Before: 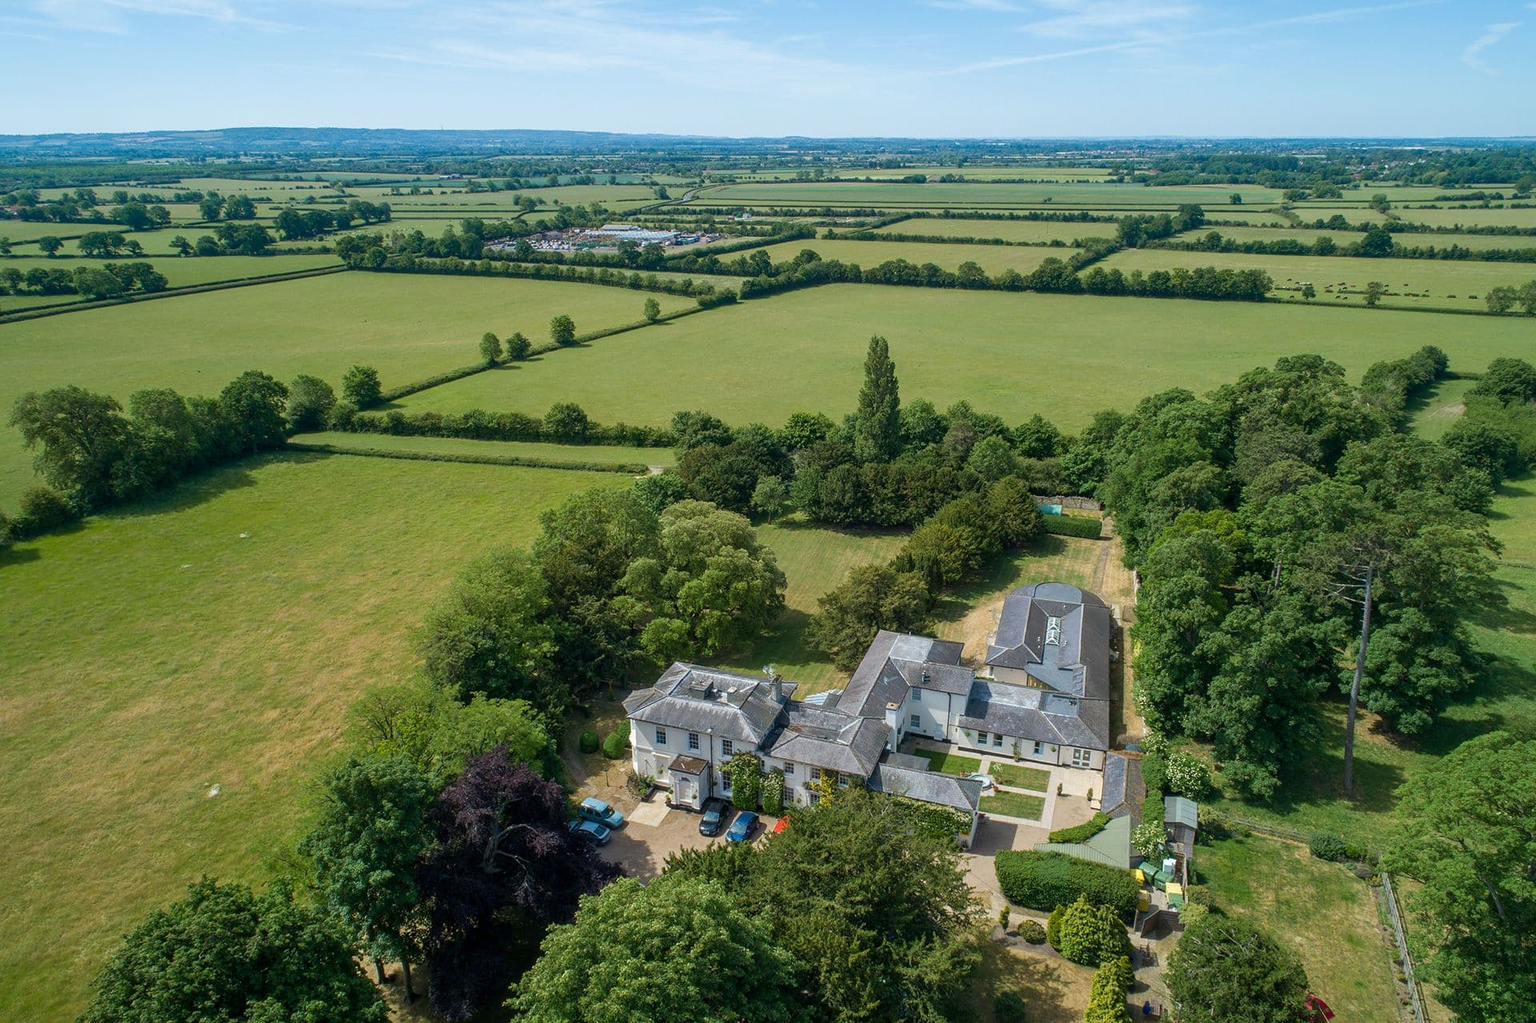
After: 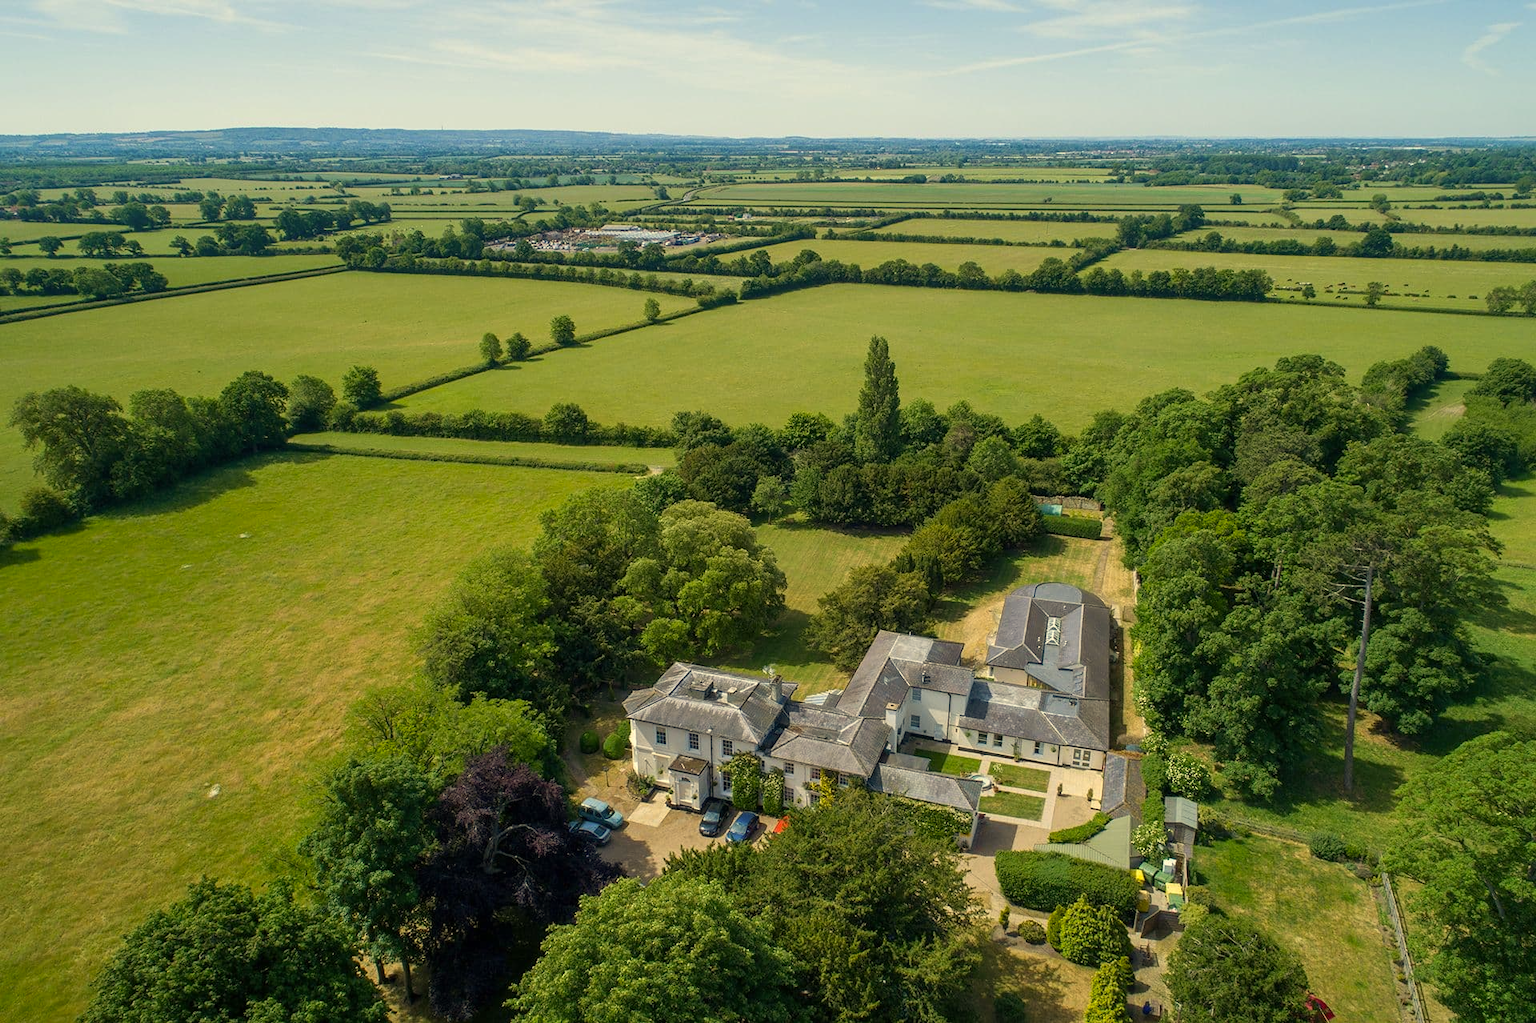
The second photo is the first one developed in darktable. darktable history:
color correction: highlights a* 2.49, highlights b* 23.28
